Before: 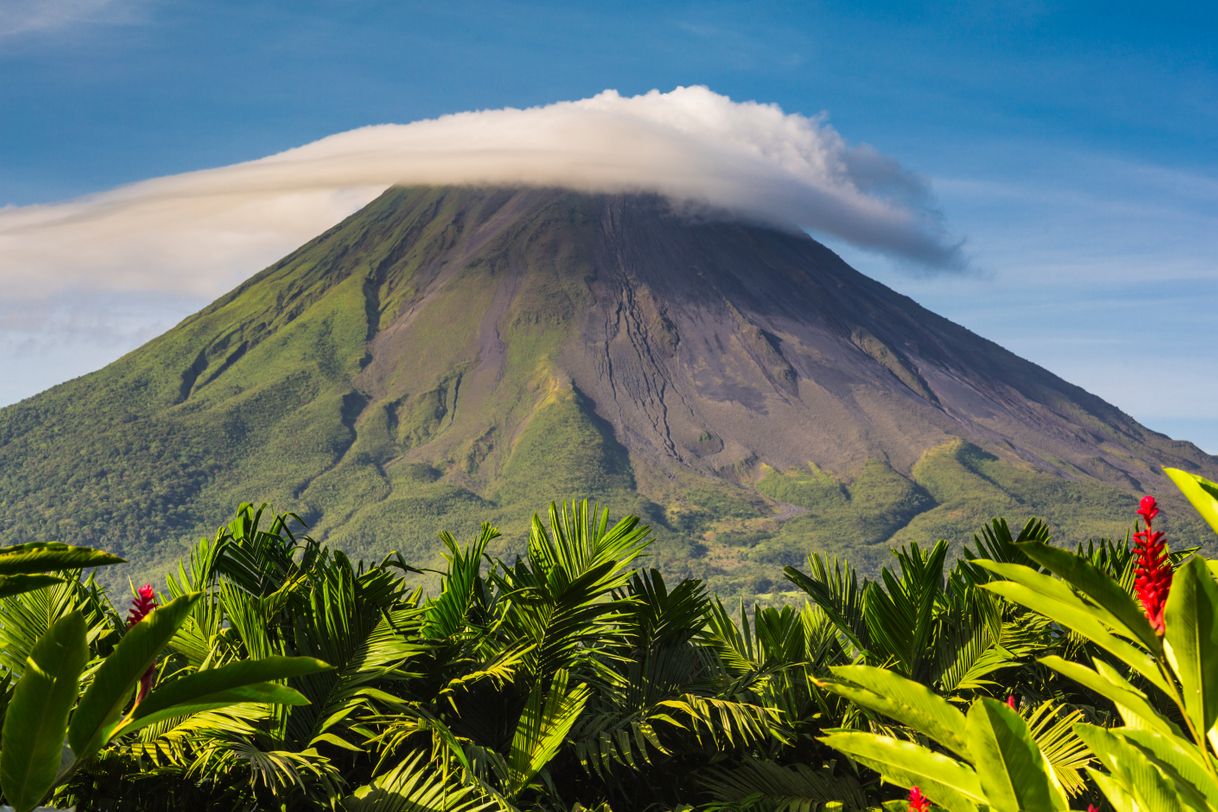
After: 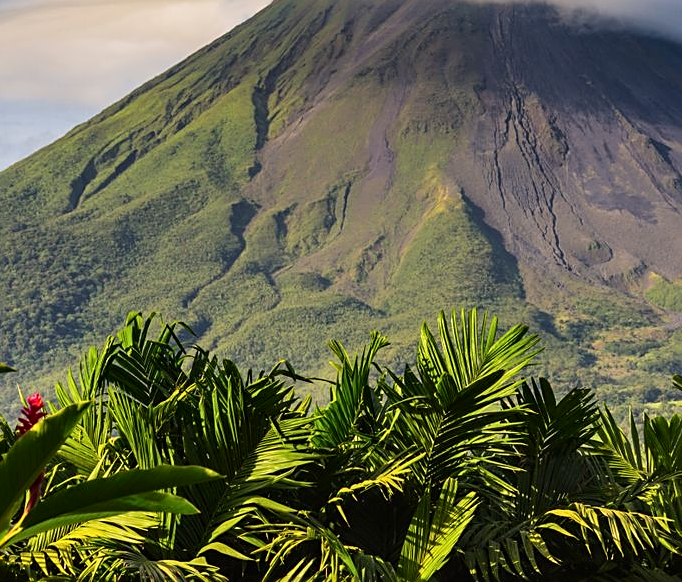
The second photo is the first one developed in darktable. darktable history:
crop: left 9.162%, top 23.577%, right 34.793%, bottom 4.667%
sharpen: on, module defaults
tone curve: curves: ch0 [(0, 0) (0.08, 0.056) (0.4, 0.4) (0.6, 0.612) (0.92, 0.924) (1, 1)], color space Lab, independent channels, preserve colors none
